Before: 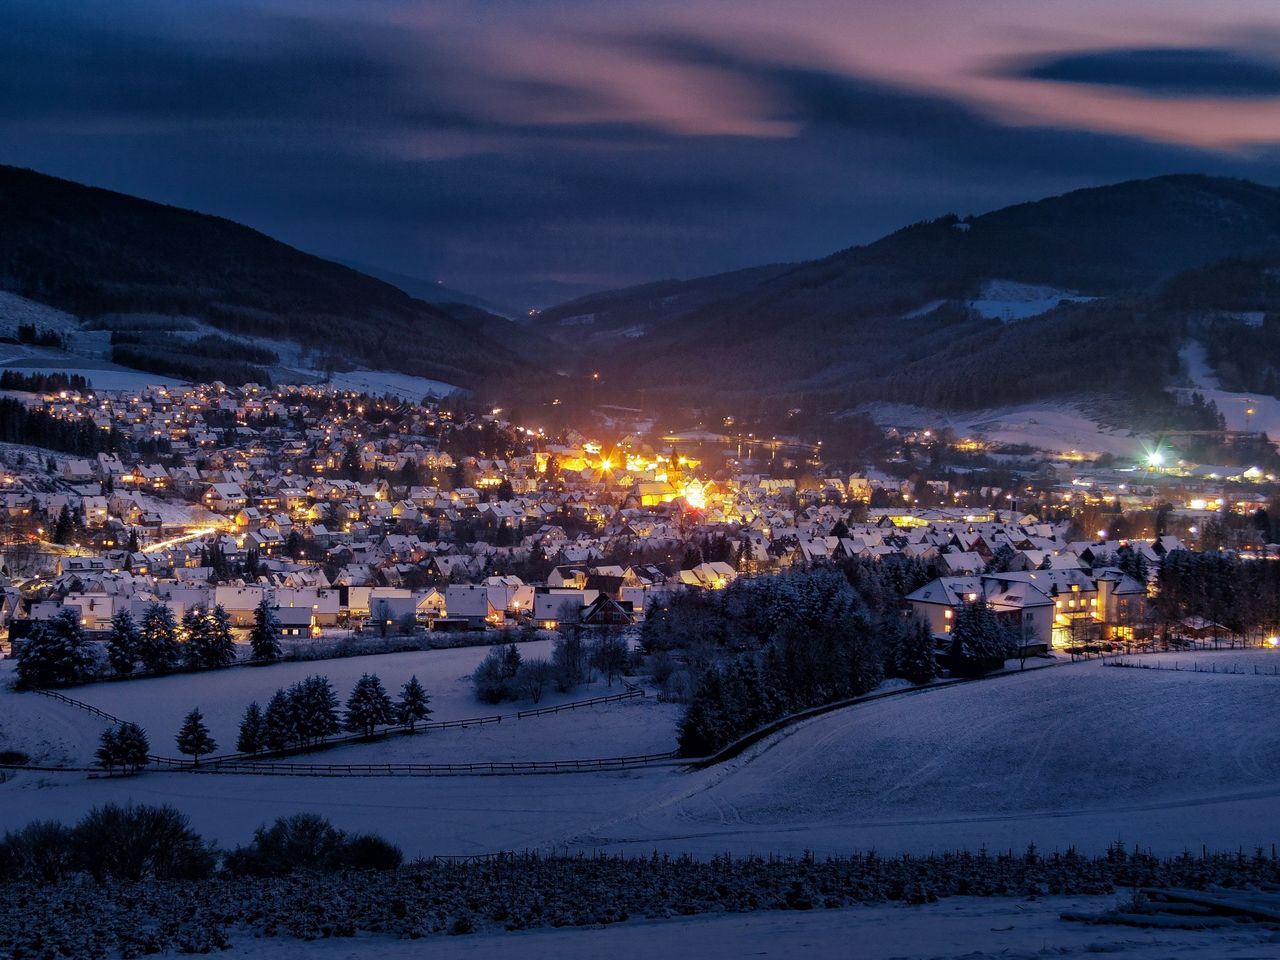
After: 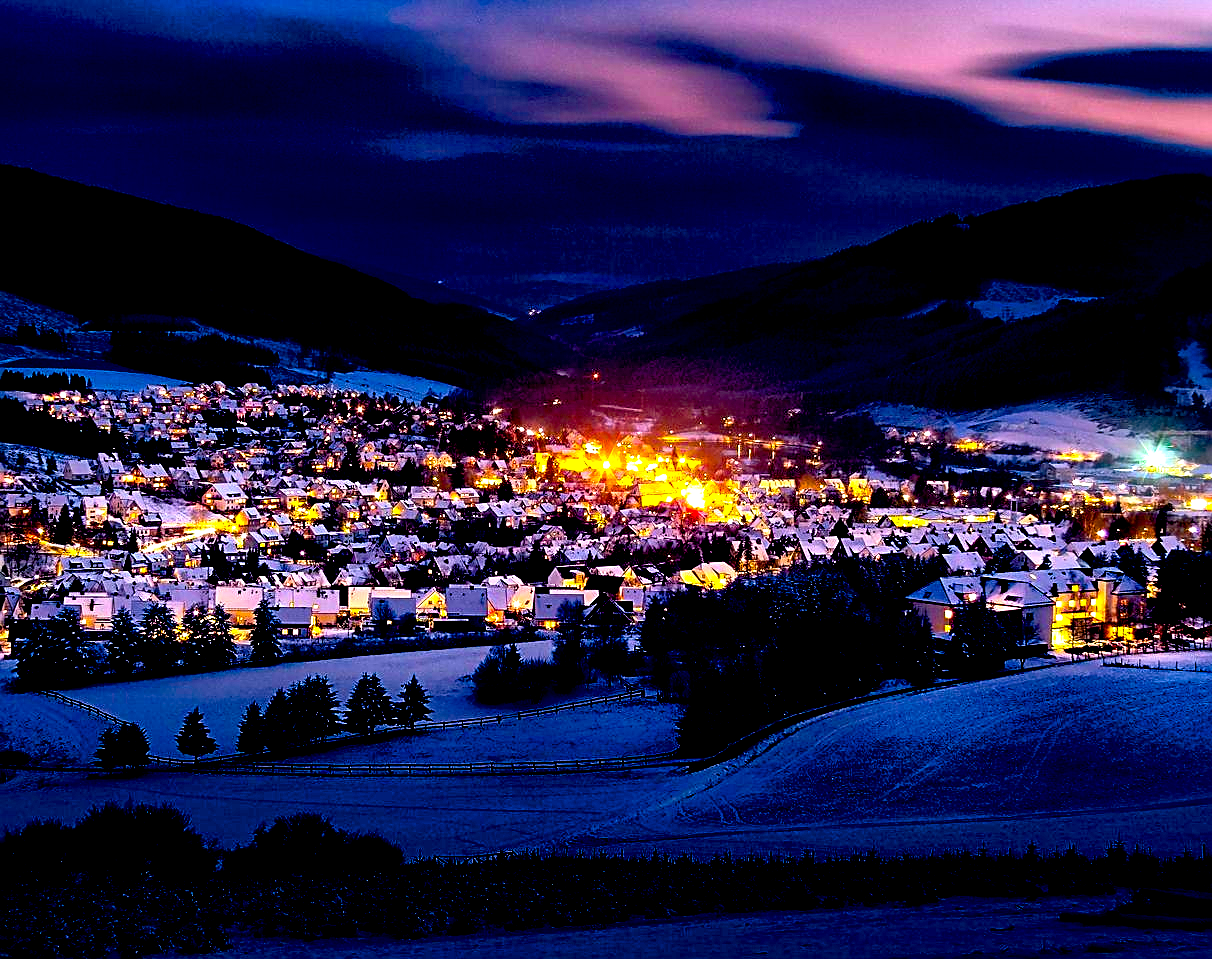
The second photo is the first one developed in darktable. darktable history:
contrast brightness saturation: contrast 0.076, saturation 0.201
exposure: black level correction 0.035, exposure 0.904 EV, compensate highlight preservation false
color balance rgb: shadows lift › chroma 2.063%, shadows lift › hue 216.9°, perceptual saturation grading › global saturation 29.458%, perceptual brilliance grading › global brilliance 14.894%, perceptual brilliance grading › shadows -35.541%, global vibrance 20%
sharpen: on, module defaults
crop and rotate: left 0%, right 5.26%
